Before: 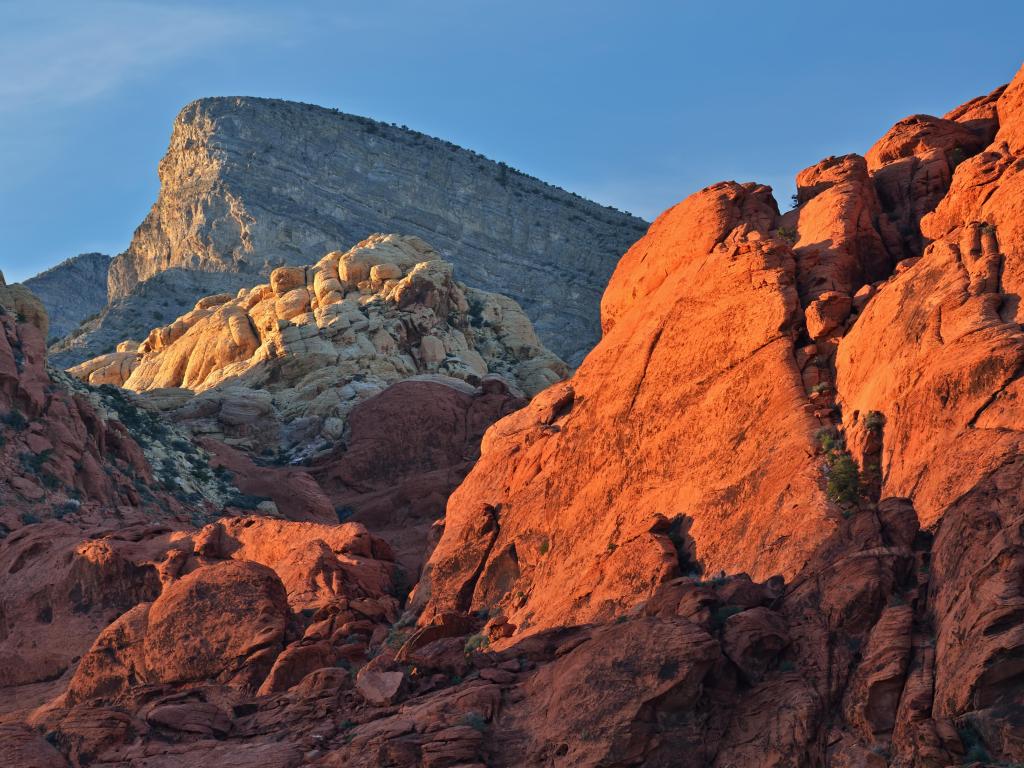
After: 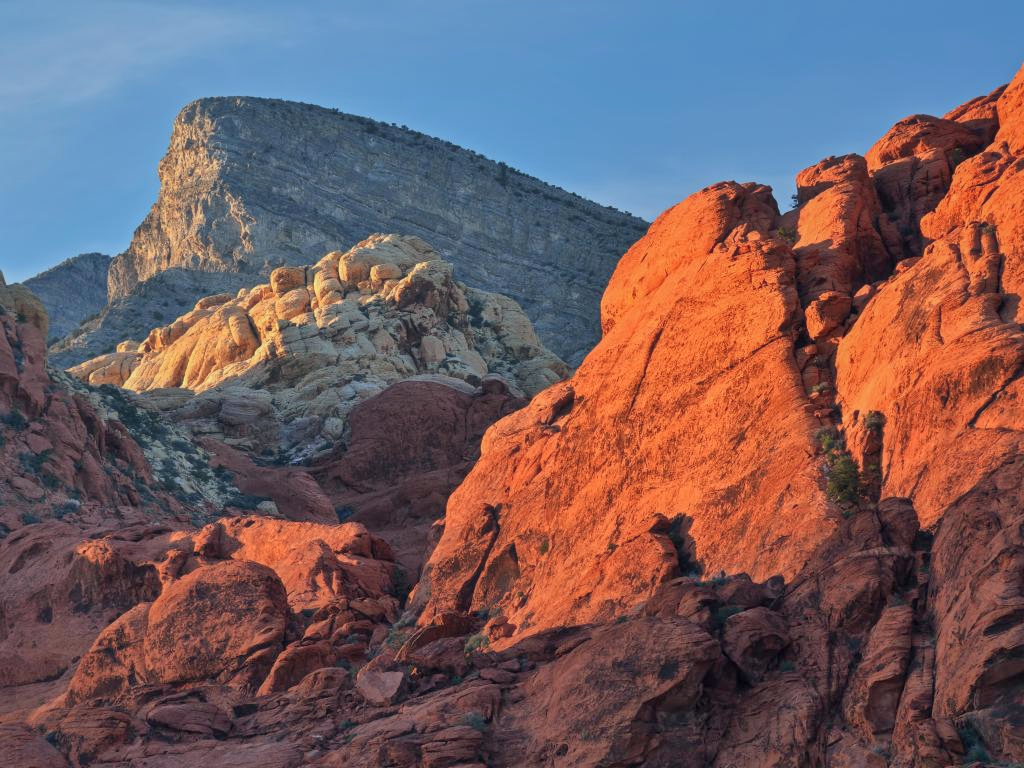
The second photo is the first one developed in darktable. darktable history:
local contrast: detail 117%
shadows and highlights: on, module defaults
haze removal: strength -0.097, adaptive false
